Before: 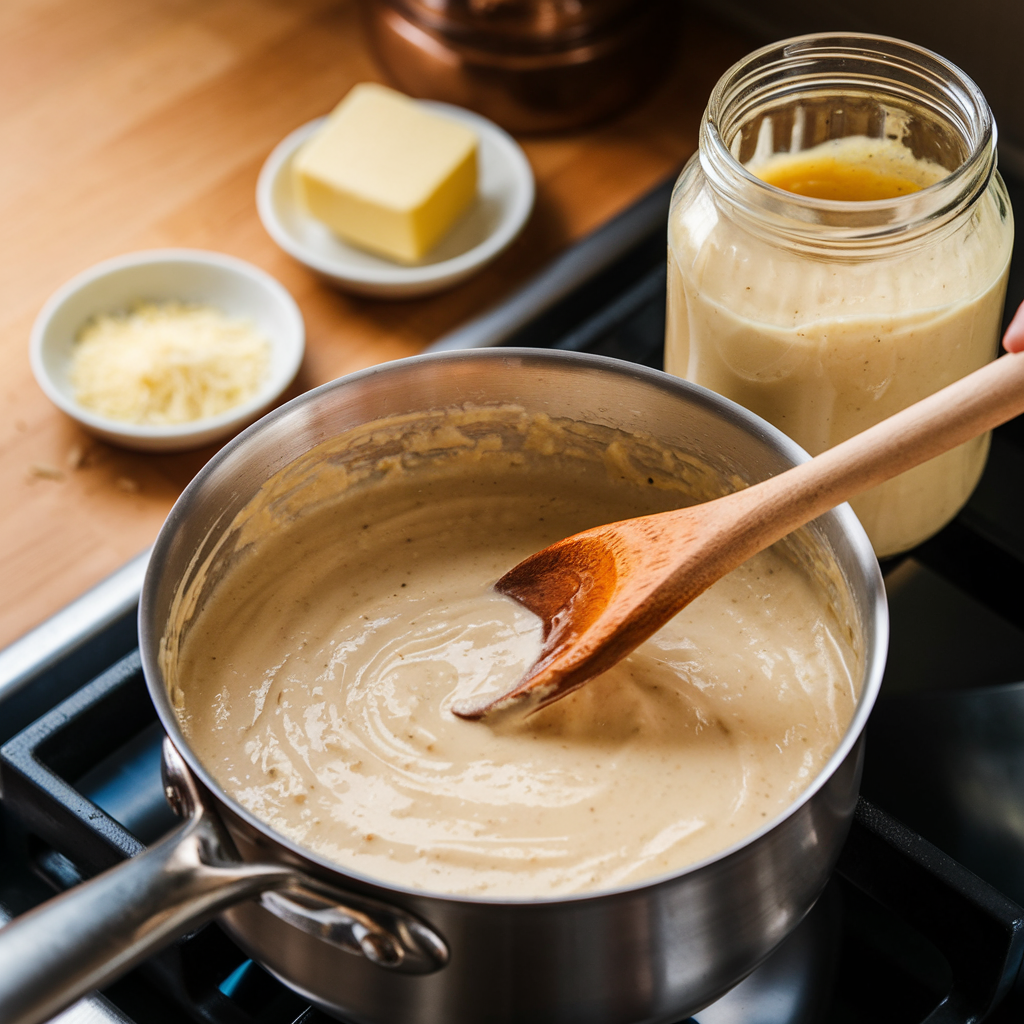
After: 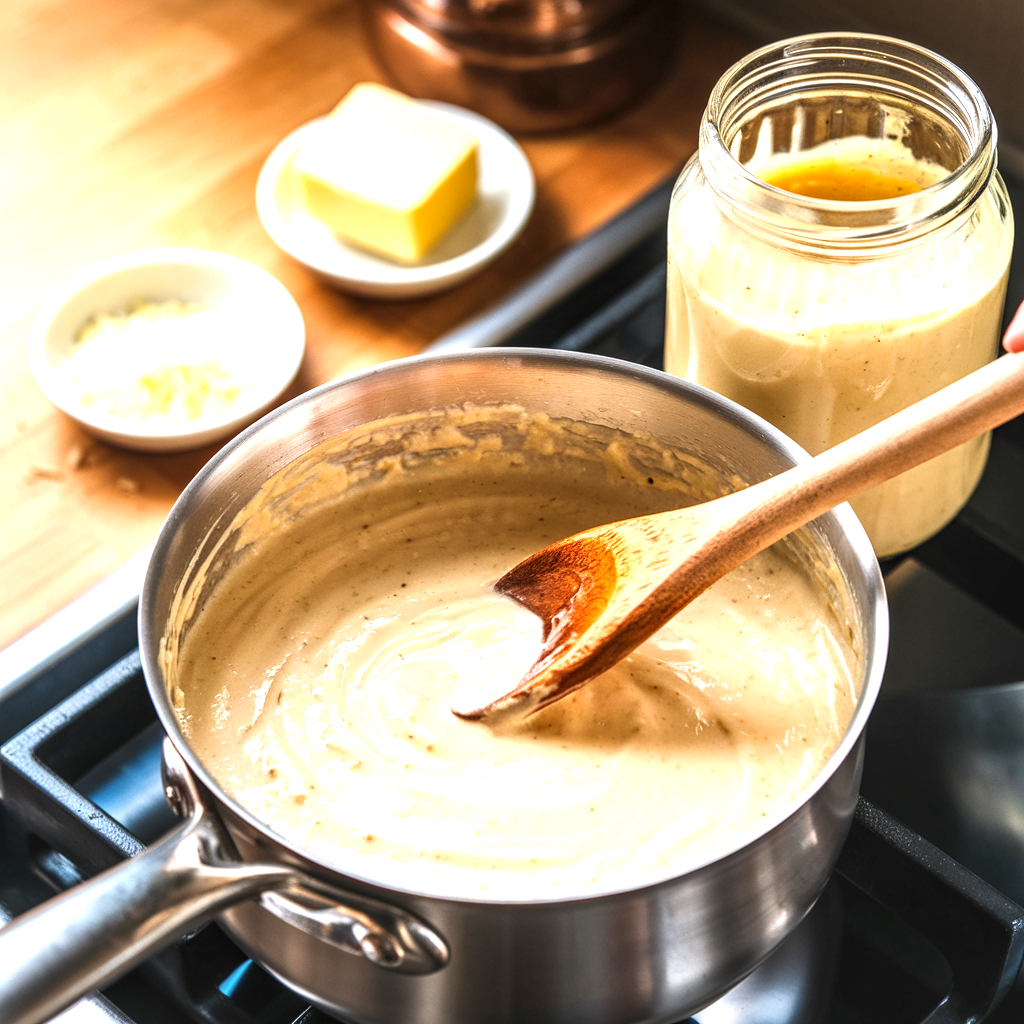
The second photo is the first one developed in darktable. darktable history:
local contrast: detail 130%
exposure: exposure 1.155 EV, compensate exposure bias true, compensate highlight preservation false
